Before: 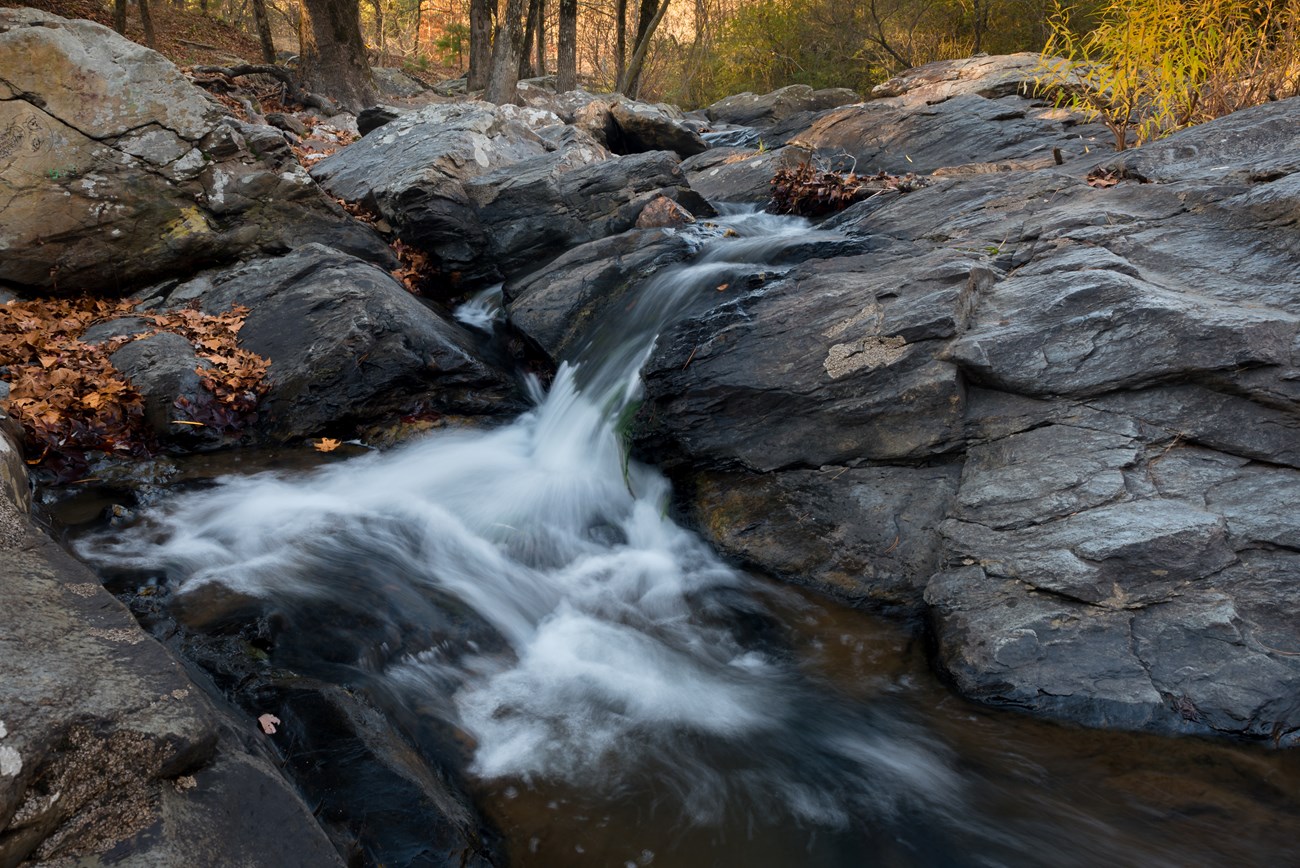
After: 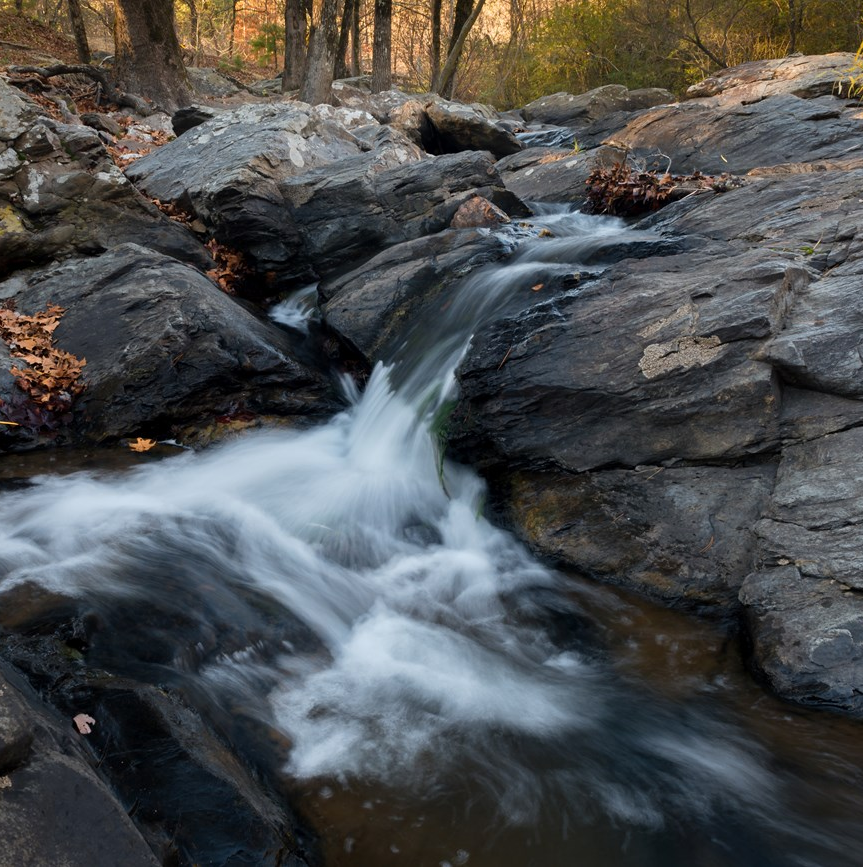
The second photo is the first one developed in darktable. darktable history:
crop and rotate: left 14.298%, right 19.309%
